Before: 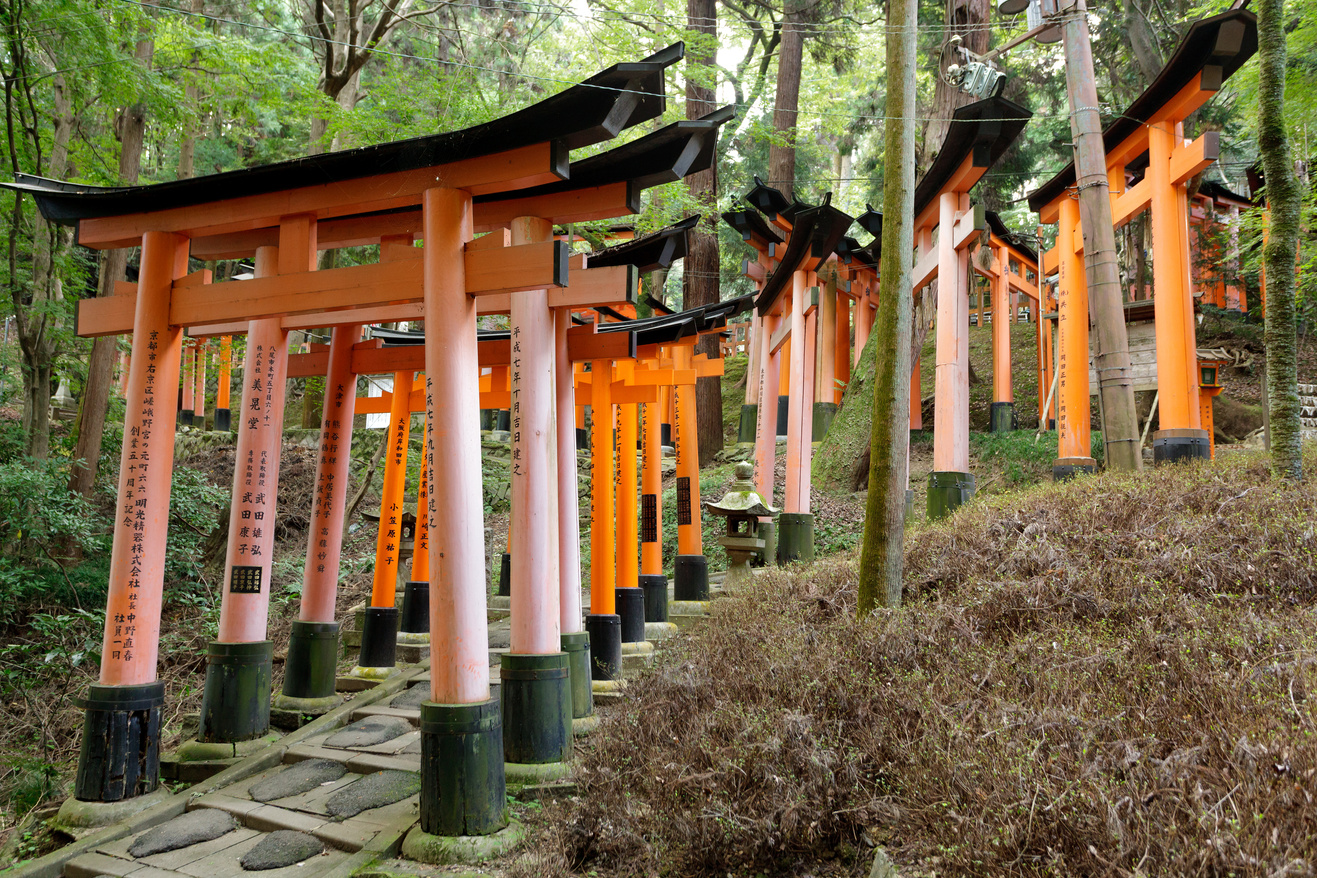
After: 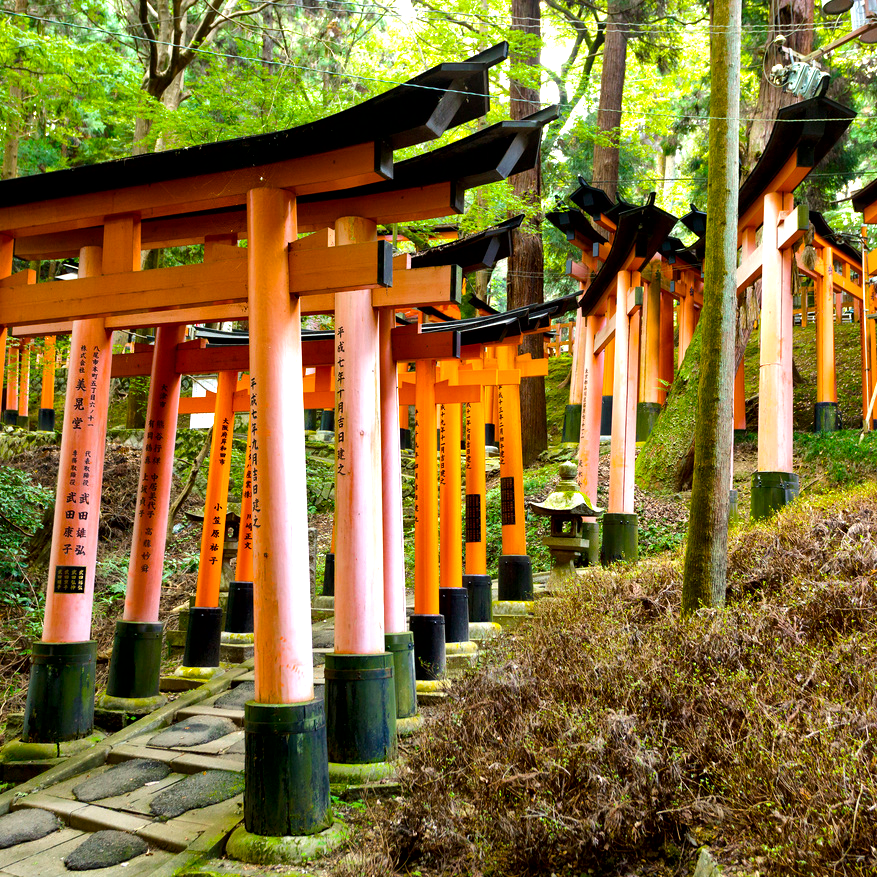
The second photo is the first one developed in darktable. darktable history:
crop and rotate: left 13.453%, right 19.889%
color balance rgb: shadows lift › chroma 1.753%, shadows lift › hue 265.24°, linear chroma grading › global chroma 33.636%, perceptual saturation grading › global saturation 19.7%, perceptual brilliance grading › highlights 9.246%, perceptual brilliance grading › mid-tones 4.601%, global vibrance 25.089%, contrast 9.538%
local contrast: mode bilateral grid, contrast 21, coarseness 50, detail 171%, midtone range 0.2
